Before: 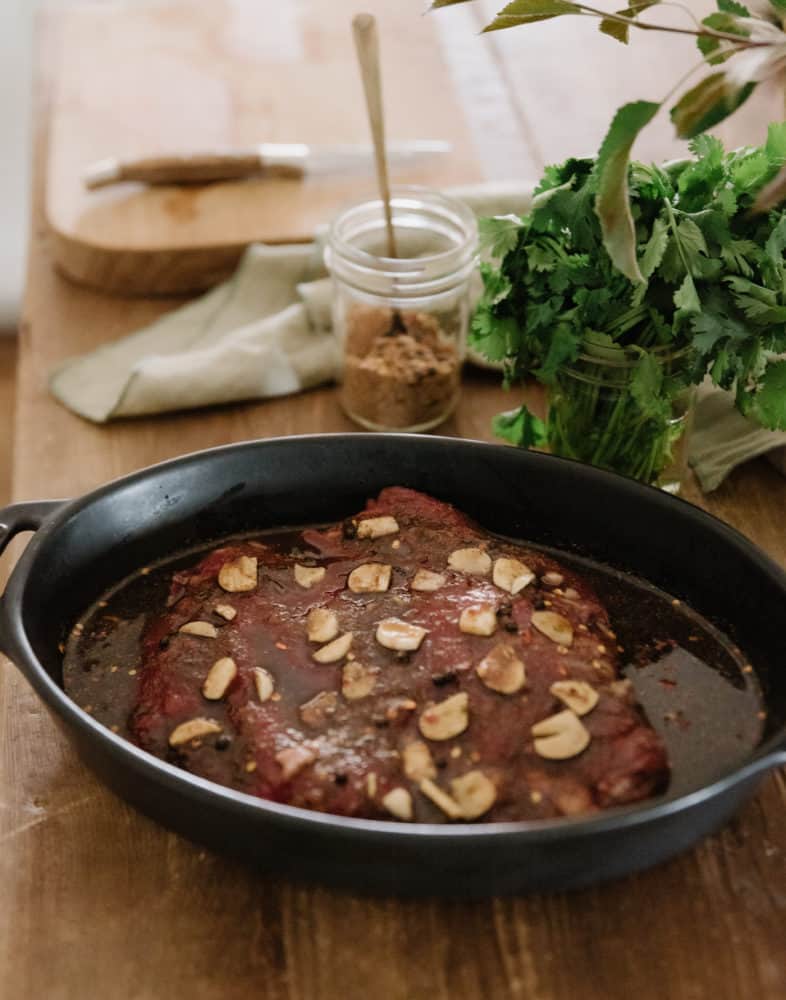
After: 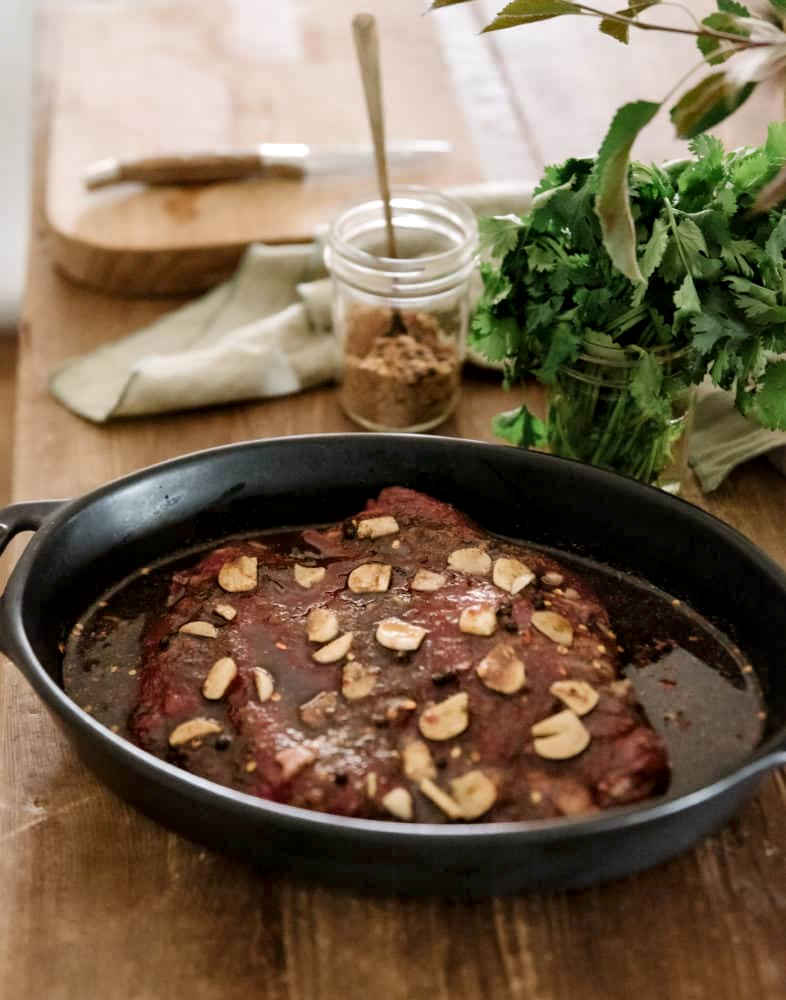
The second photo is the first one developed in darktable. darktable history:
exposure: exposure 0.127 EV, compensate highlight preservation false
fill light: on, module defaults
local contrast: mode bilateral grid, contrast 20, coarseness 50, detail 159%, midtone range 0.2
